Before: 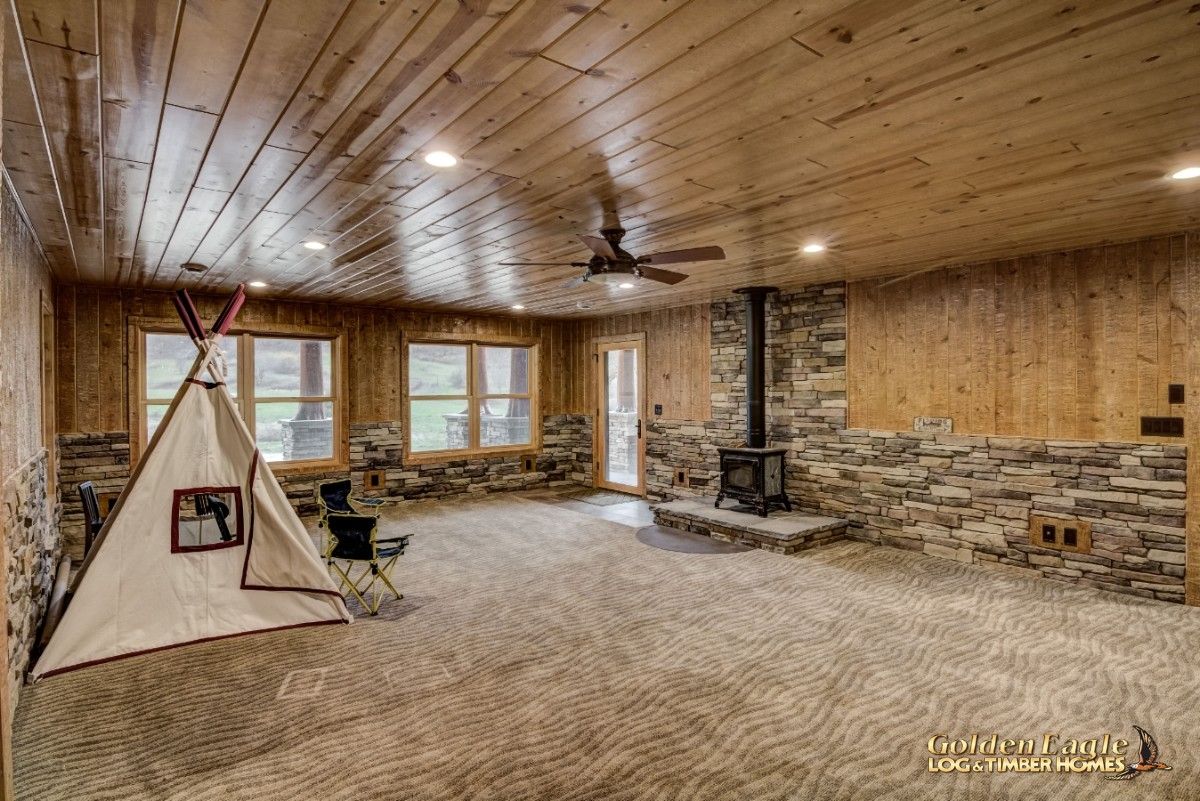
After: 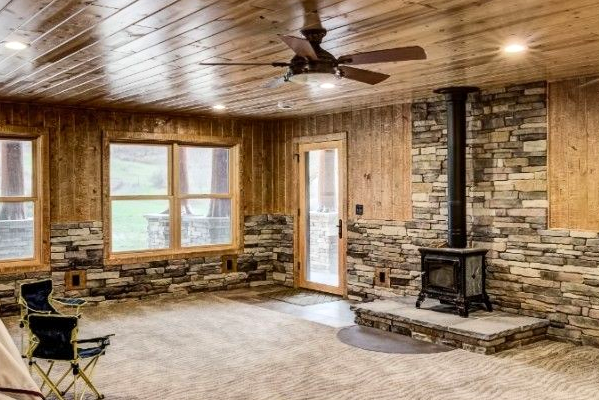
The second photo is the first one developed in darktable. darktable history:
crop: left 25%, top 25%, right 25%, bottom 25%
contrast brightness saturation: contrast 0.2, brightness 0.15, saturation 0.14
local contrast: mode bilateral grid, contrast 20, coarseness 50, detail 120%, midtone range 0.2
